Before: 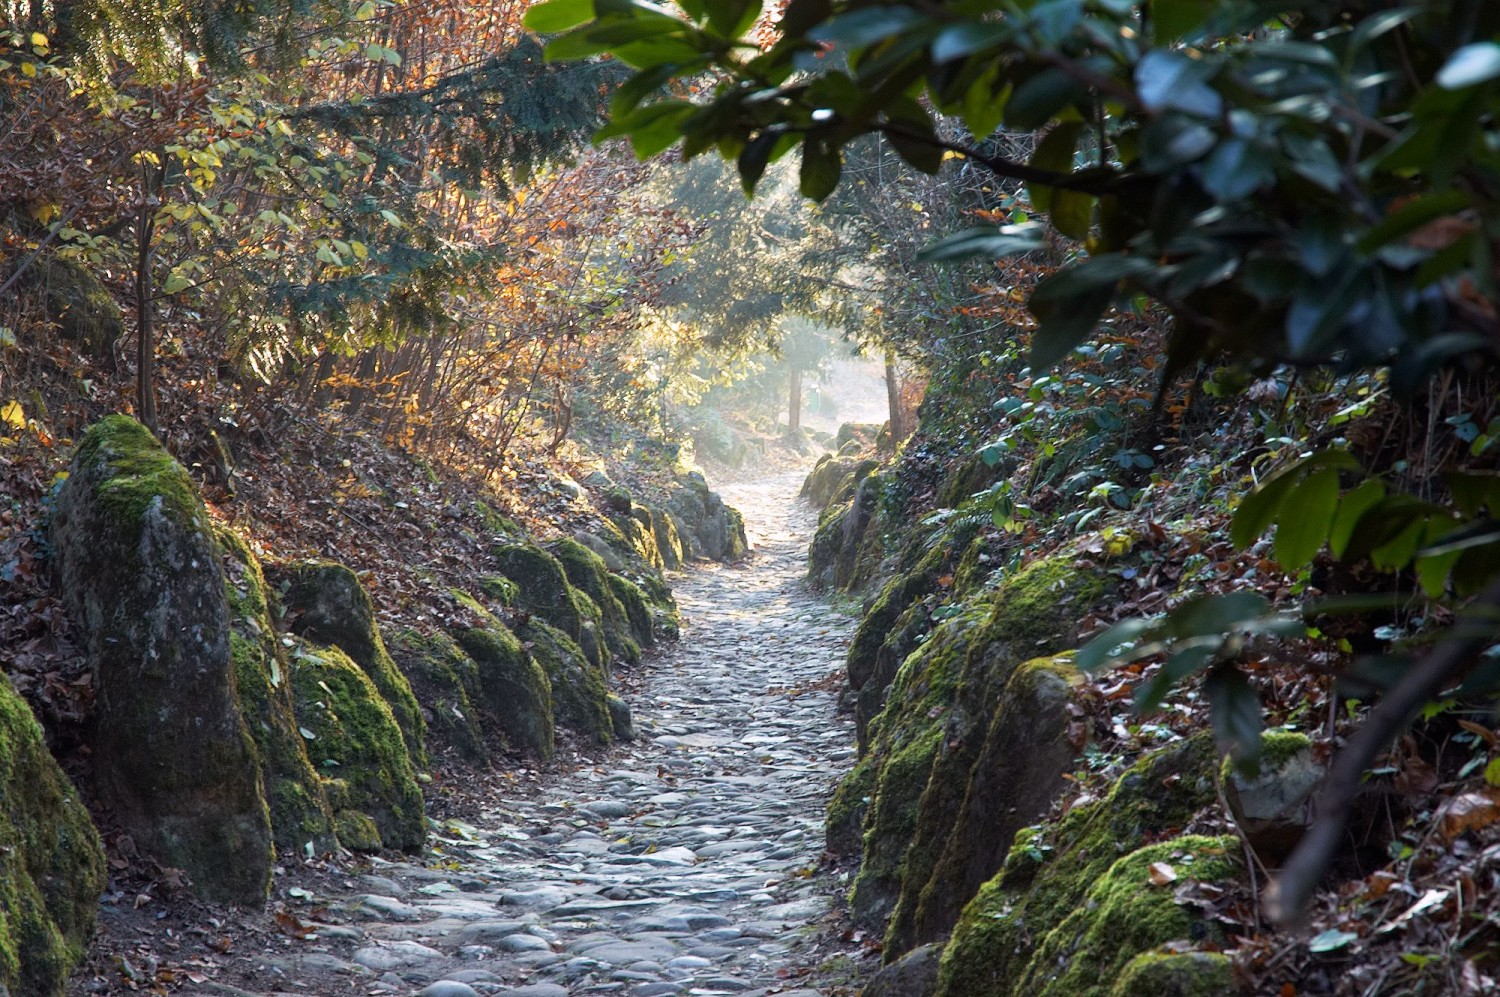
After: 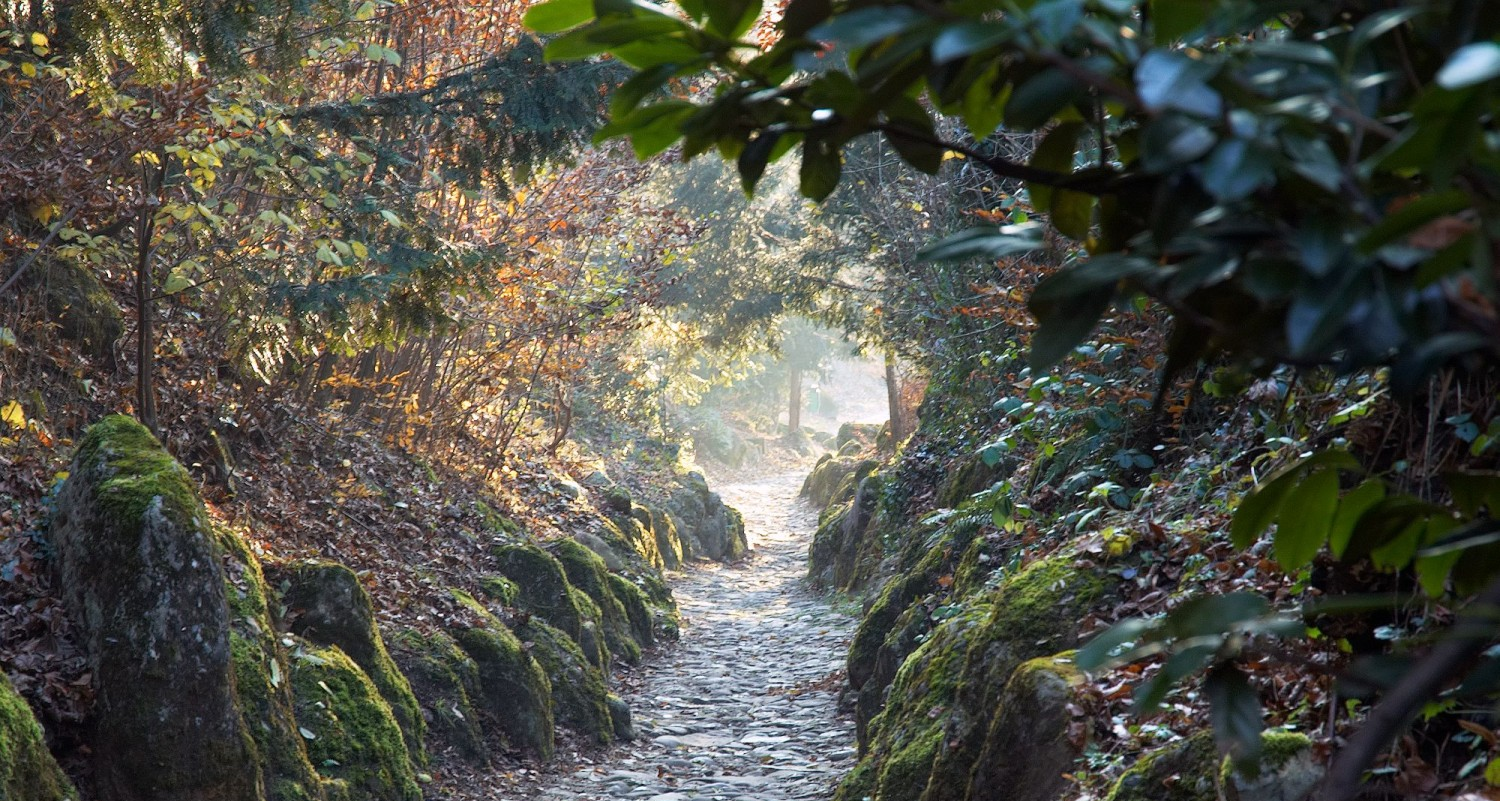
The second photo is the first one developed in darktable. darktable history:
crop: bottom 19.582%
